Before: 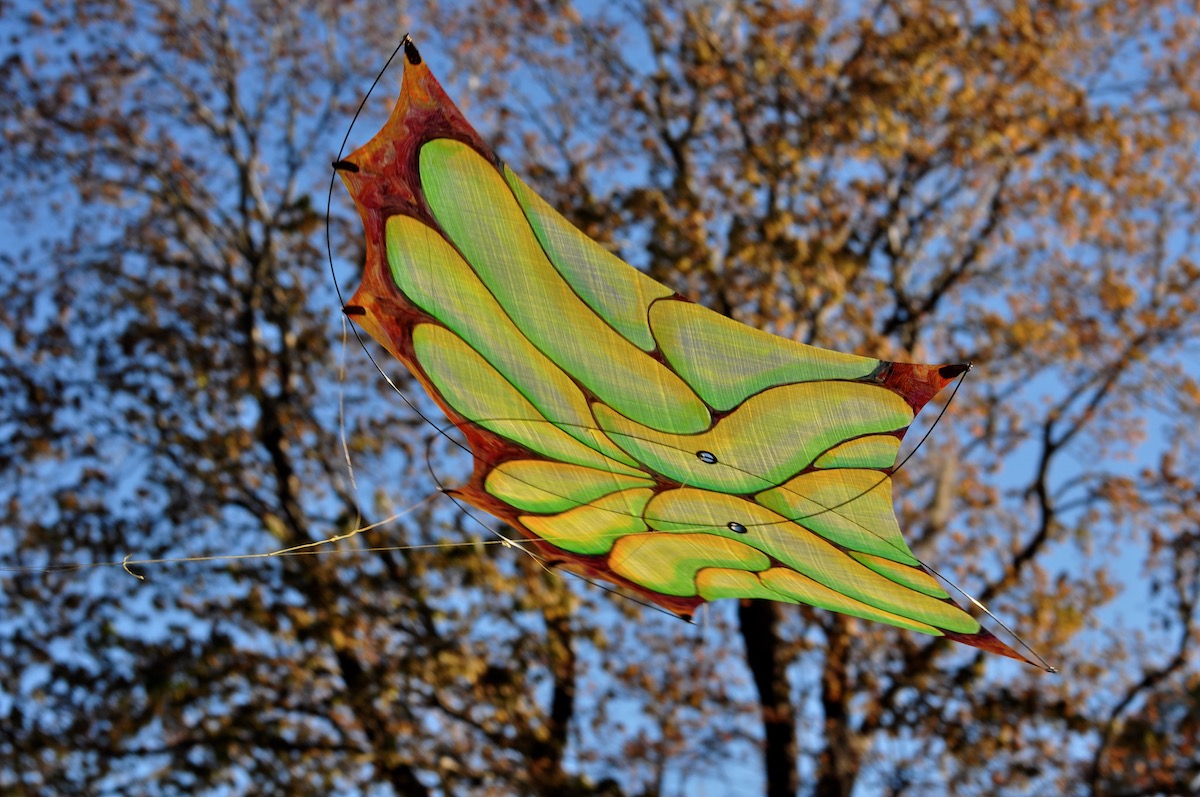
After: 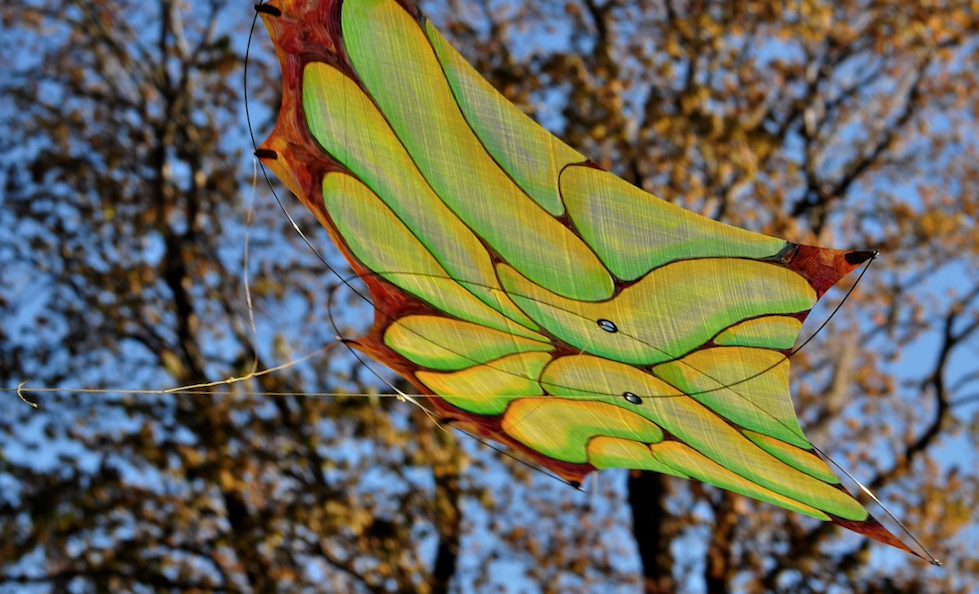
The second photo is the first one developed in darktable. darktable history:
crop and rotate: angle -4.1°, left 9.802%, top 20.568%, right 12.122%, bottom 11.912%
color balance rgb: perceptual saturation grading › global saturation 0.048%, global vibrance 9.903%
